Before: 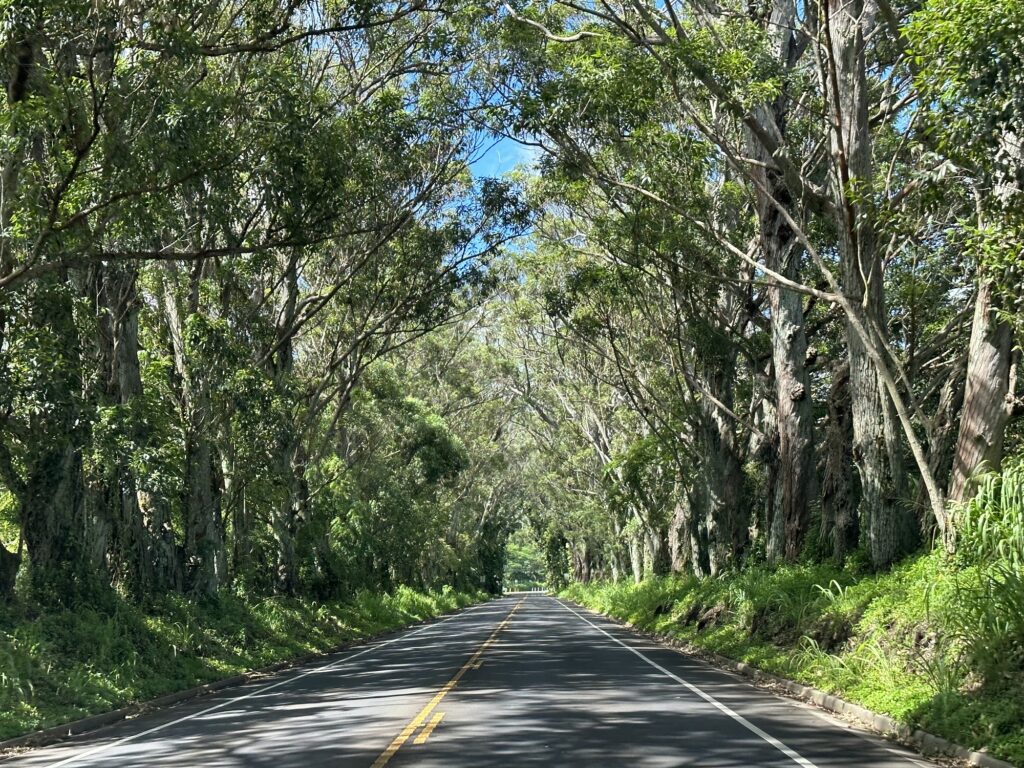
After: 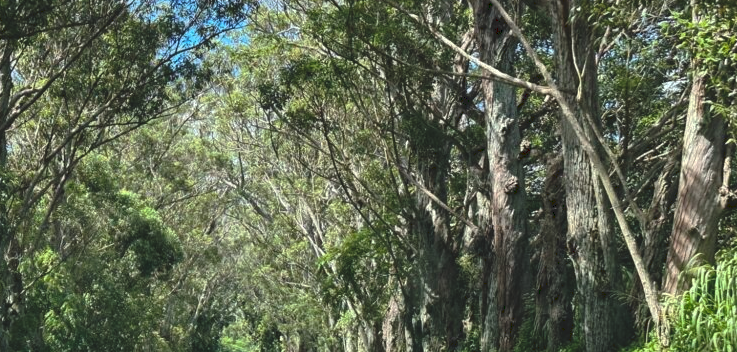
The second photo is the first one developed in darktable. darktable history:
crop and rotate: left 27.938%, top 27.046%, bottom 27.046%
local contrast: highlights 100%, shadows 100%, detail 120%, midtone range 0.2
tone curve: curves: ch0 [(0, 0) (0.003, 0.126) (0.011, 0.129) (0.025, 0.133) (0.044, 0.143) (0.069, 0.155) (0.1, 0.17) (0.136, 0.189) (0.177, 0.217) (0.224, 0.25) (0.277, 0.293) (0.335, 0.346) (0.399, 0.398) (0.468, 0.456) (0.543, 0.517) (0.623, 0.583) (0.709, 0.659) (0.801, 0.756) (0.898, 0.856) (1, 1)], preserve colors none
